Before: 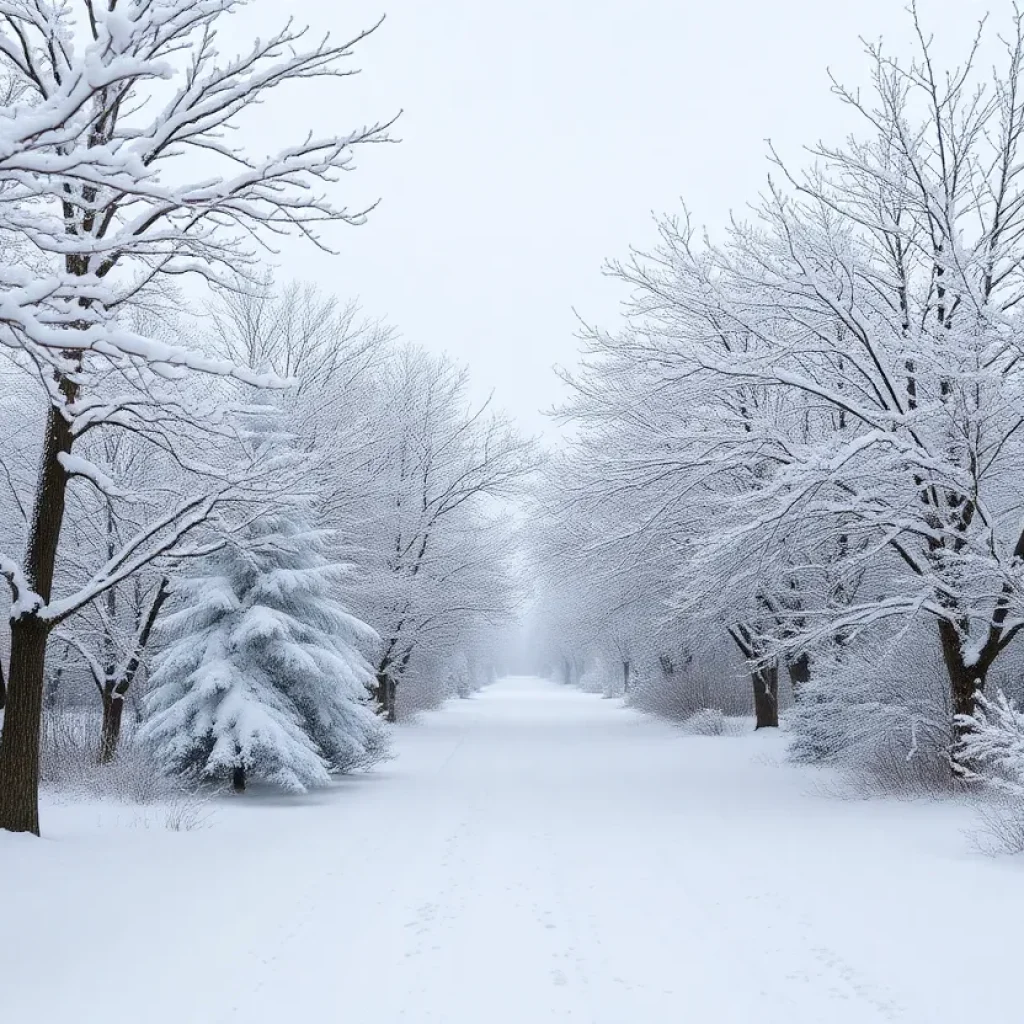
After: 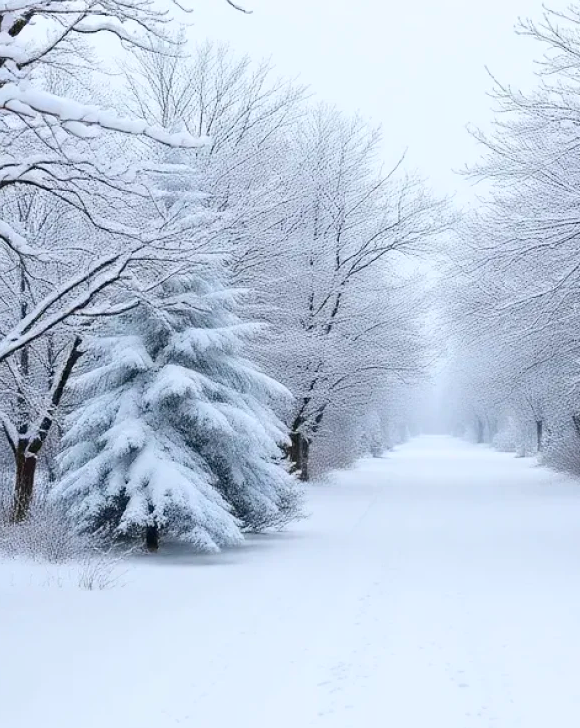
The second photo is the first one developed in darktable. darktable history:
crop: left 8.579%, top 23.543%, right 34.745%, bottom 4.801%
contrast brightness saturation: contrast 0.162, saturation 0.323
